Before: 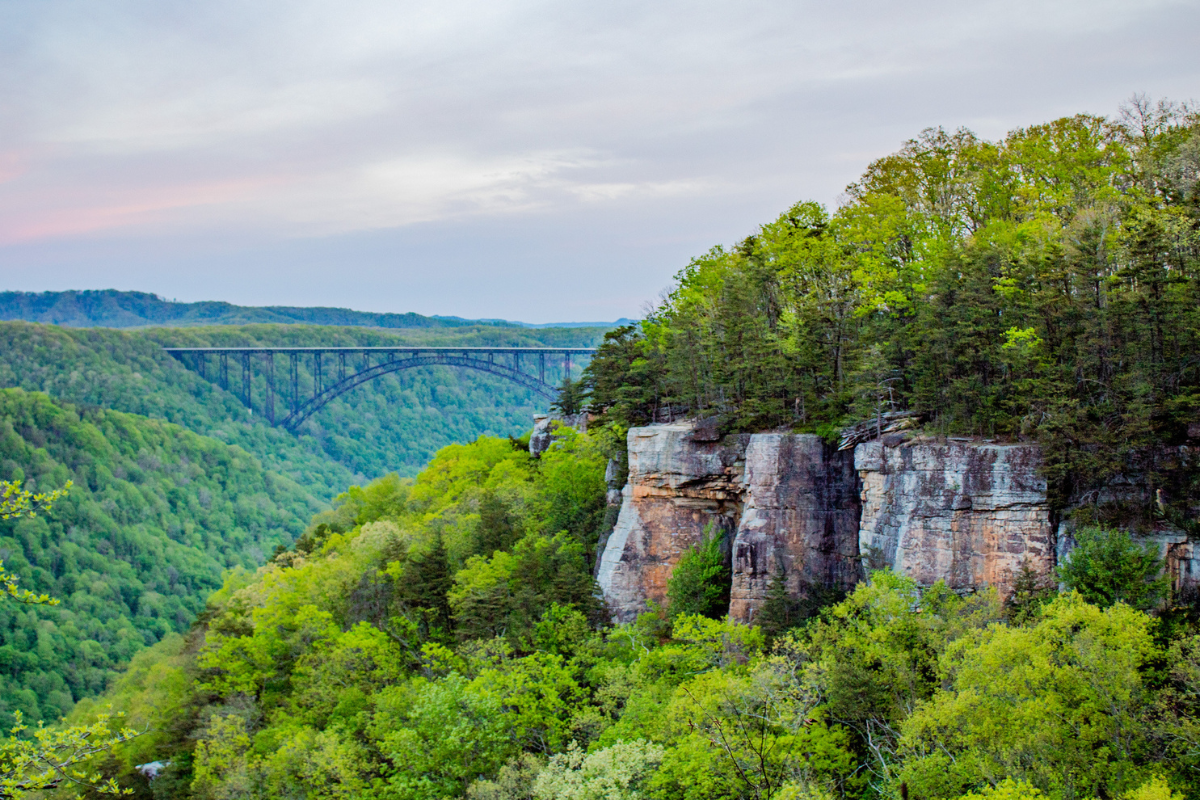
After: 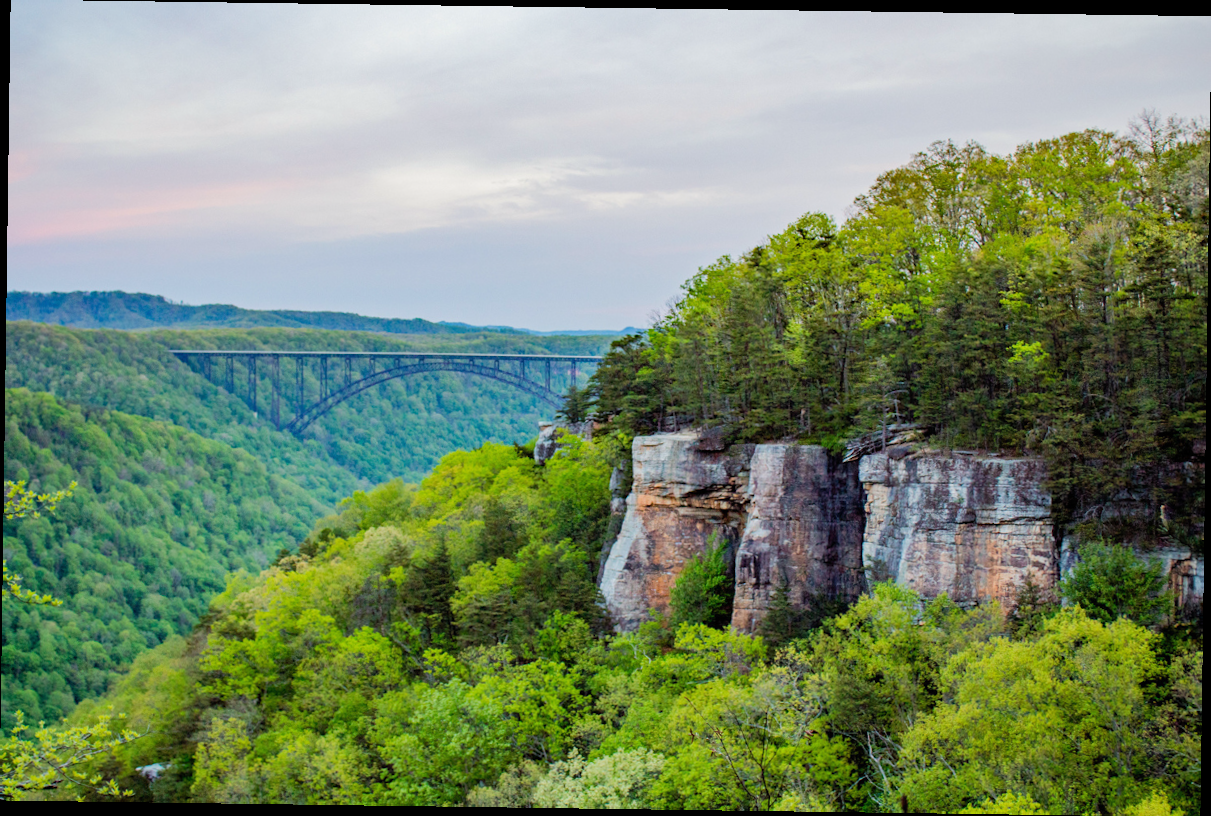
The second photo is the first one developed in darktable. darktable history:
white balance: red 1.009, blue 0.985
rotate and perspective: rotation 0.8°, automatic cropping off
